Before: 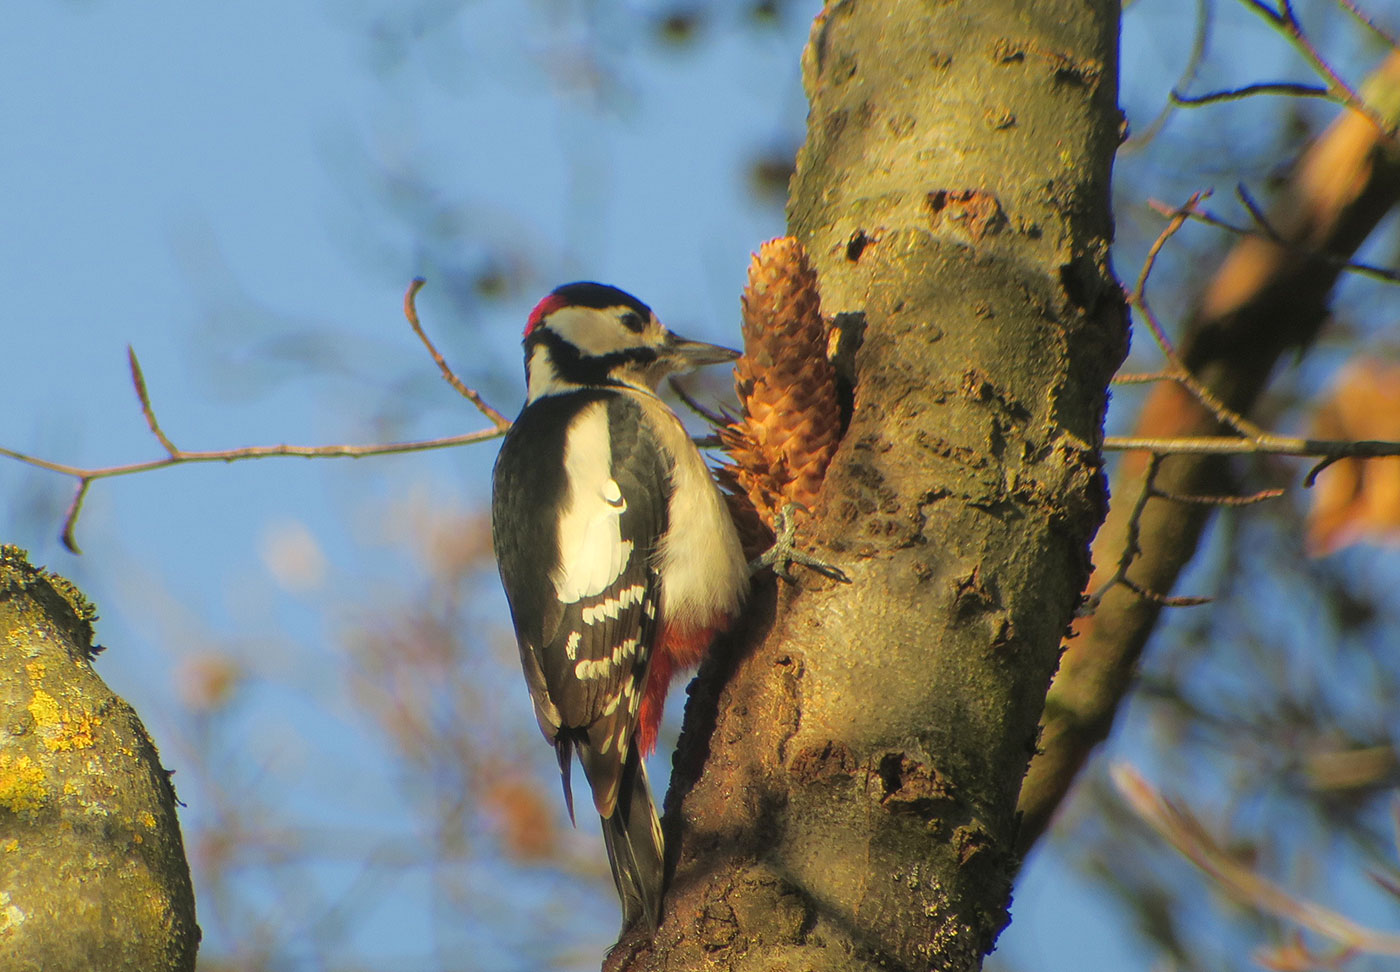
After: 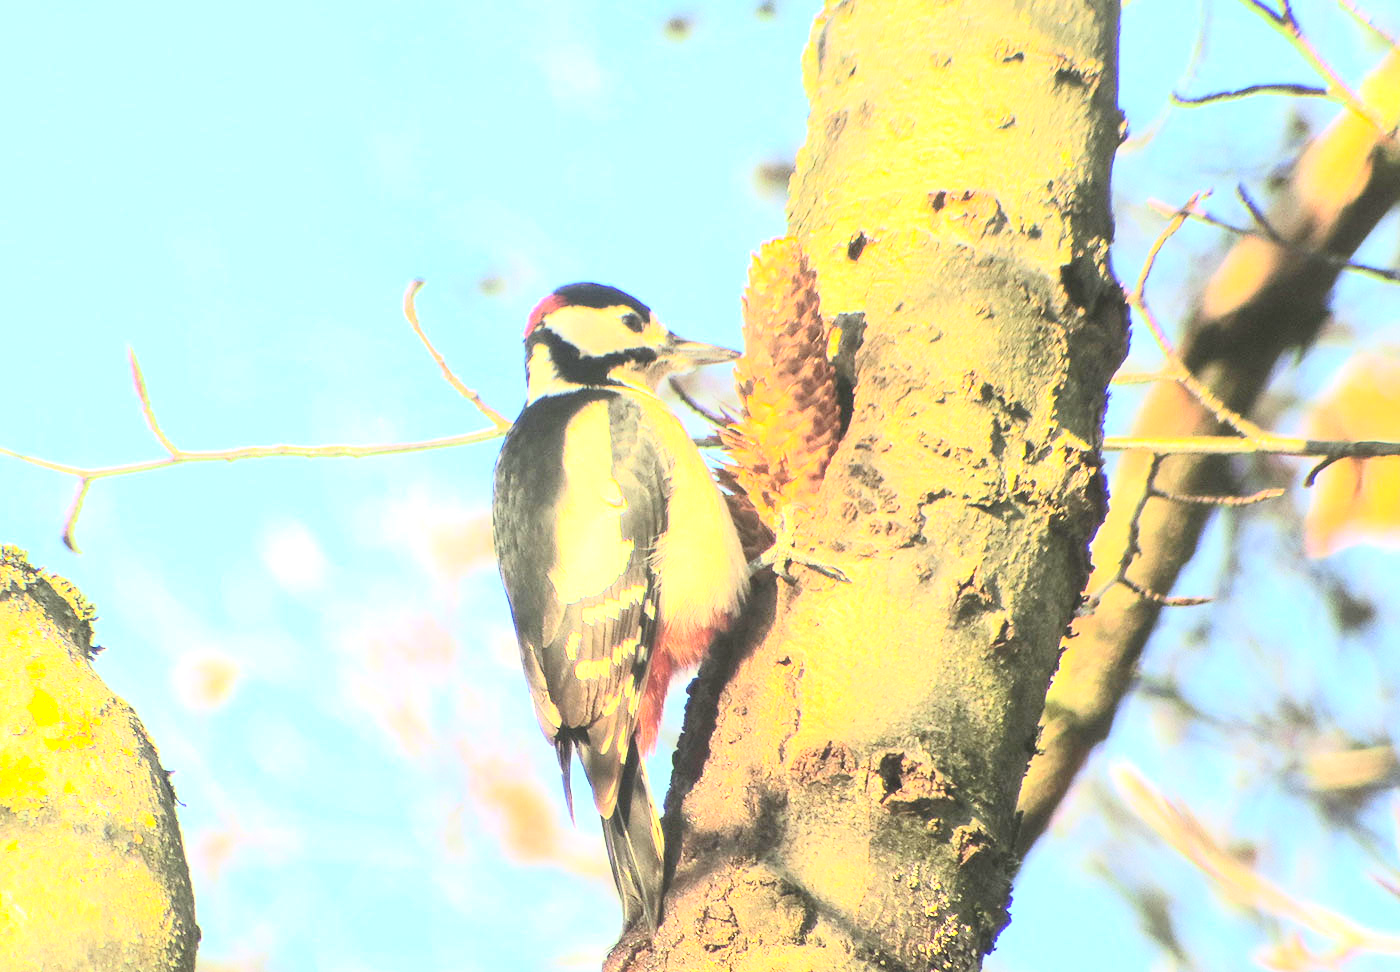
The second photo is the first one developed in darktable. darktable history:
exposure: black level correction 0.001, exposure 1.646 EV, compensate exposure bias true, compensate highlight preservation false
contrast brightness saturation: contrast 0.39, brightness 0.53
